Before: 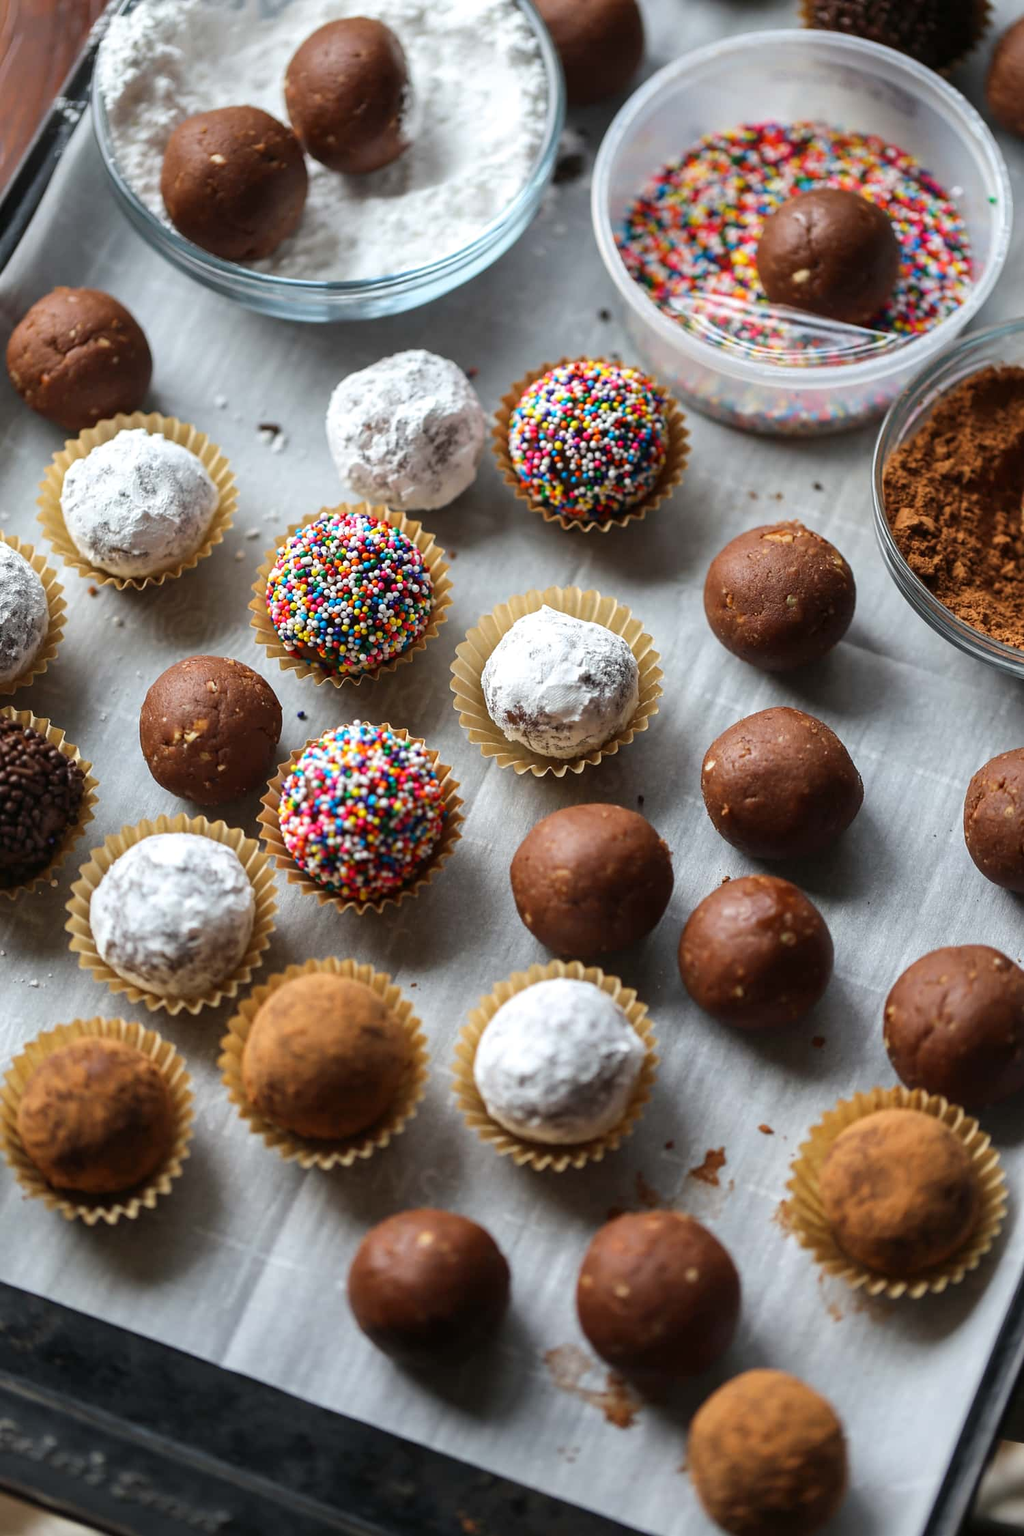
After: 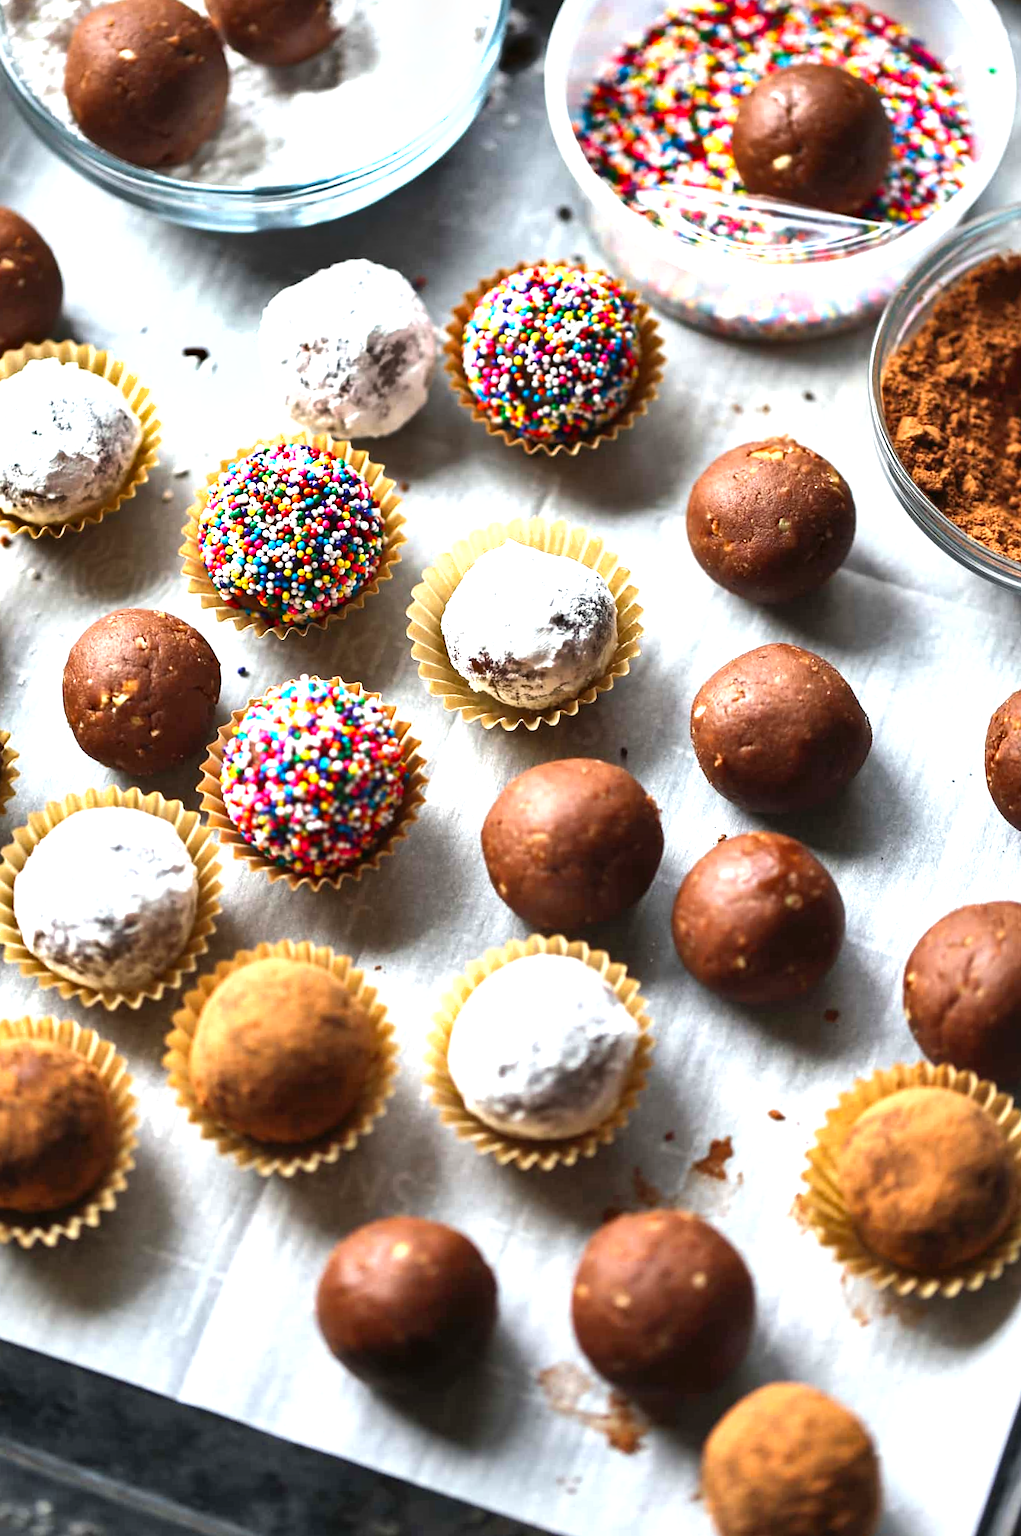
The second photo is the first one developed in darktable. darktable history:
exposure: black level correction 0, exposure 0.199 EV, compensate highlight preservation false
crop and rotate: angle 2°, left 5.954%, top 5.693%
shadows and highlights: soften with gaussian
levels: levels [0, 0.374, 0.749]
